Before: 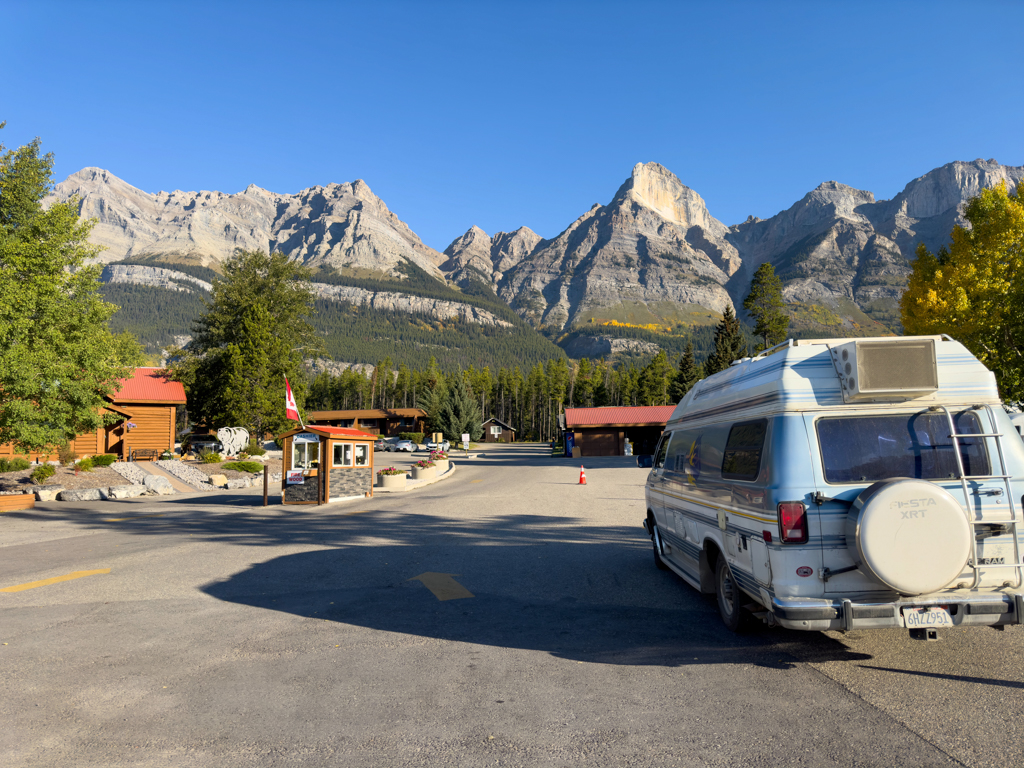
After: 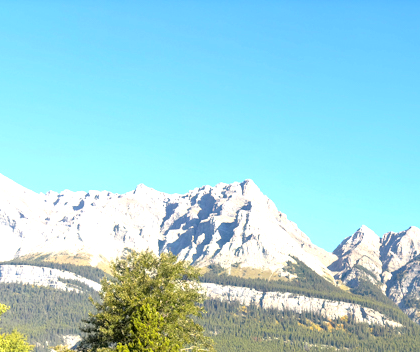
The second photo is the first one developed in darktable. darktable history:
crop and rotate: left 10.893%, top 0.079%, right 48.09%, bottom 53.962%
exposure: black level correction 0.001, exposure 1.302 EV, compensate highlight preservation false
contrast brightness saturation: contrast 0.055, brightness 0.062, saturation 0.01
